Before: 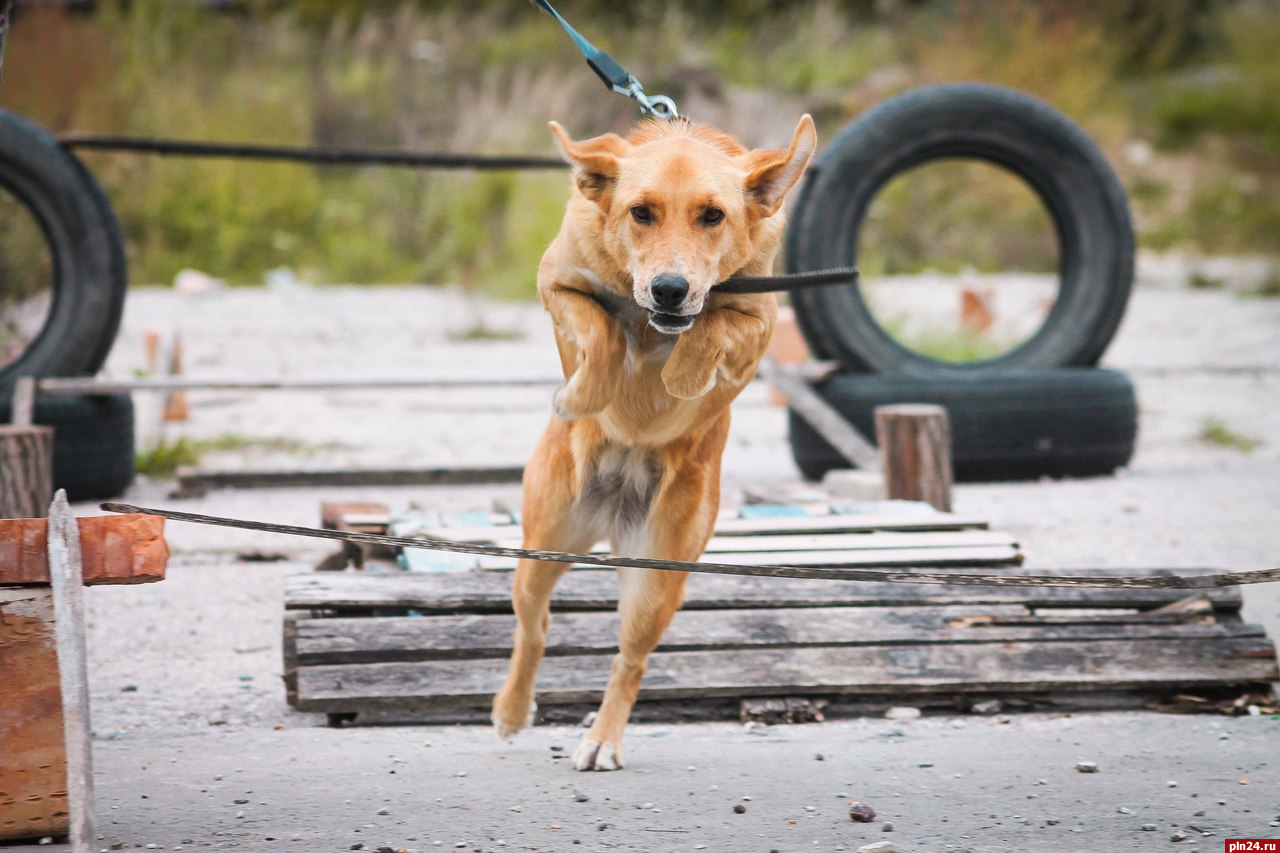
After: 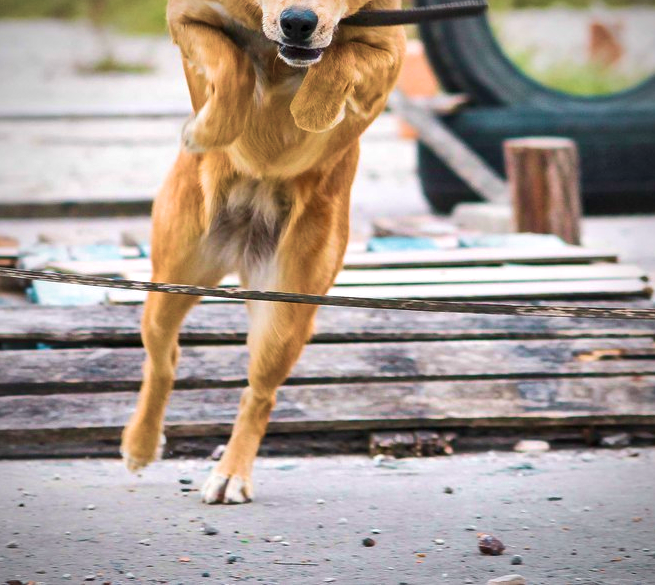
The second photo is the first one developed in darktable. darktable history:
vignetting: brightness -0.418, saturation -0.3
velvia: strength 75%
crop and rotate: left 28.995%, top 31.34%, right 19.821%
local contrast: mode bilateral grid, contrast 49, coarseness 51, detail 150%, midtone range 0.2
